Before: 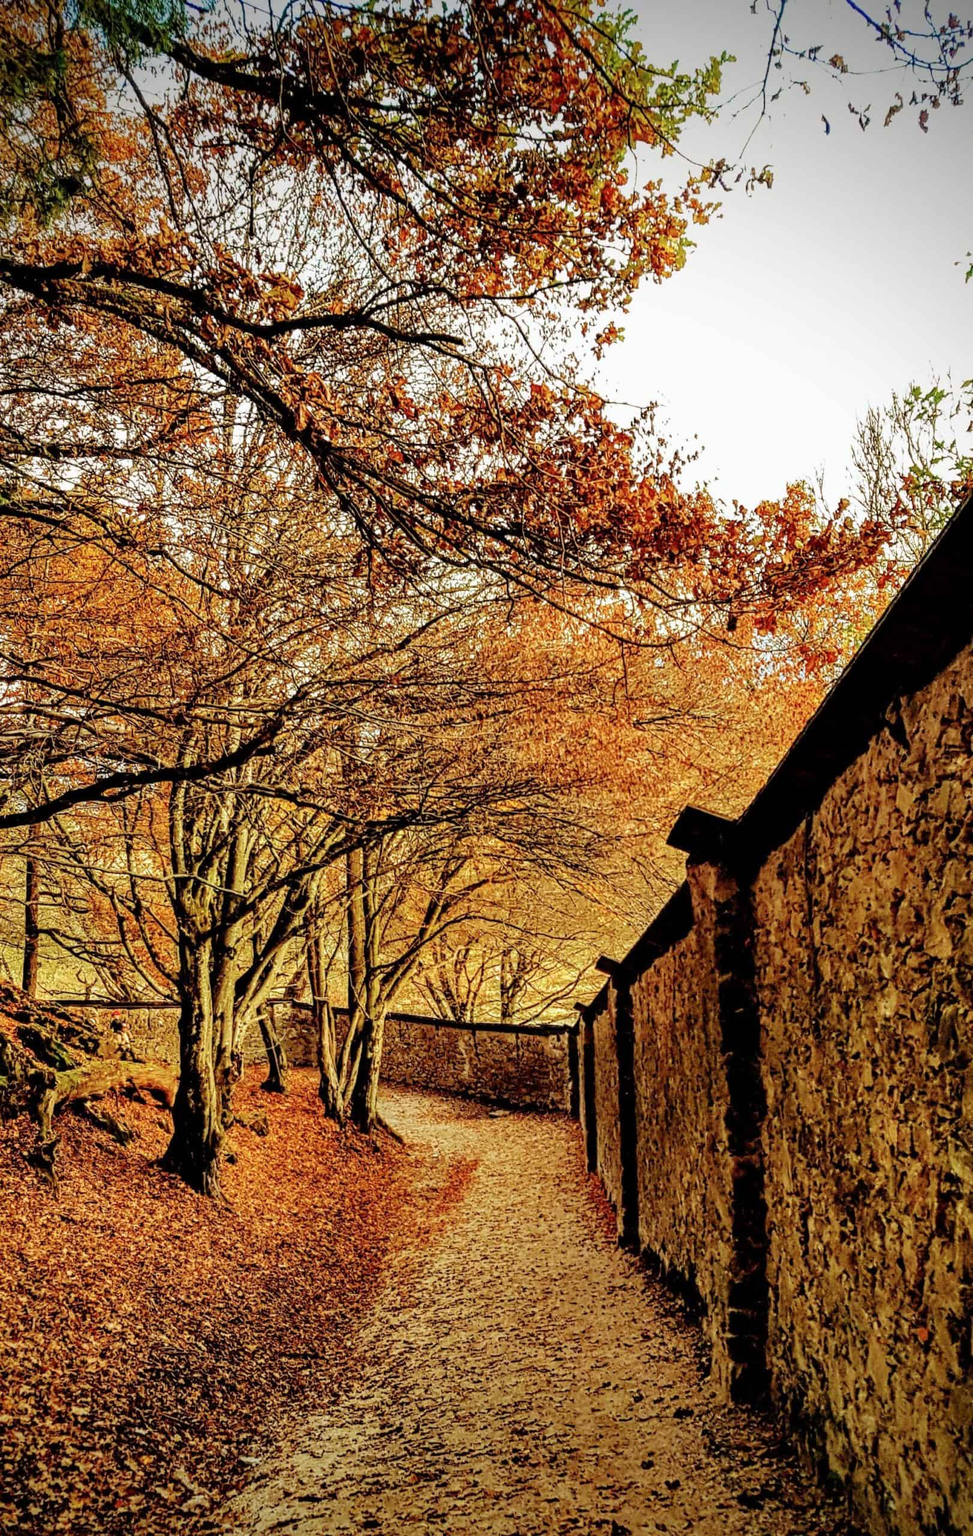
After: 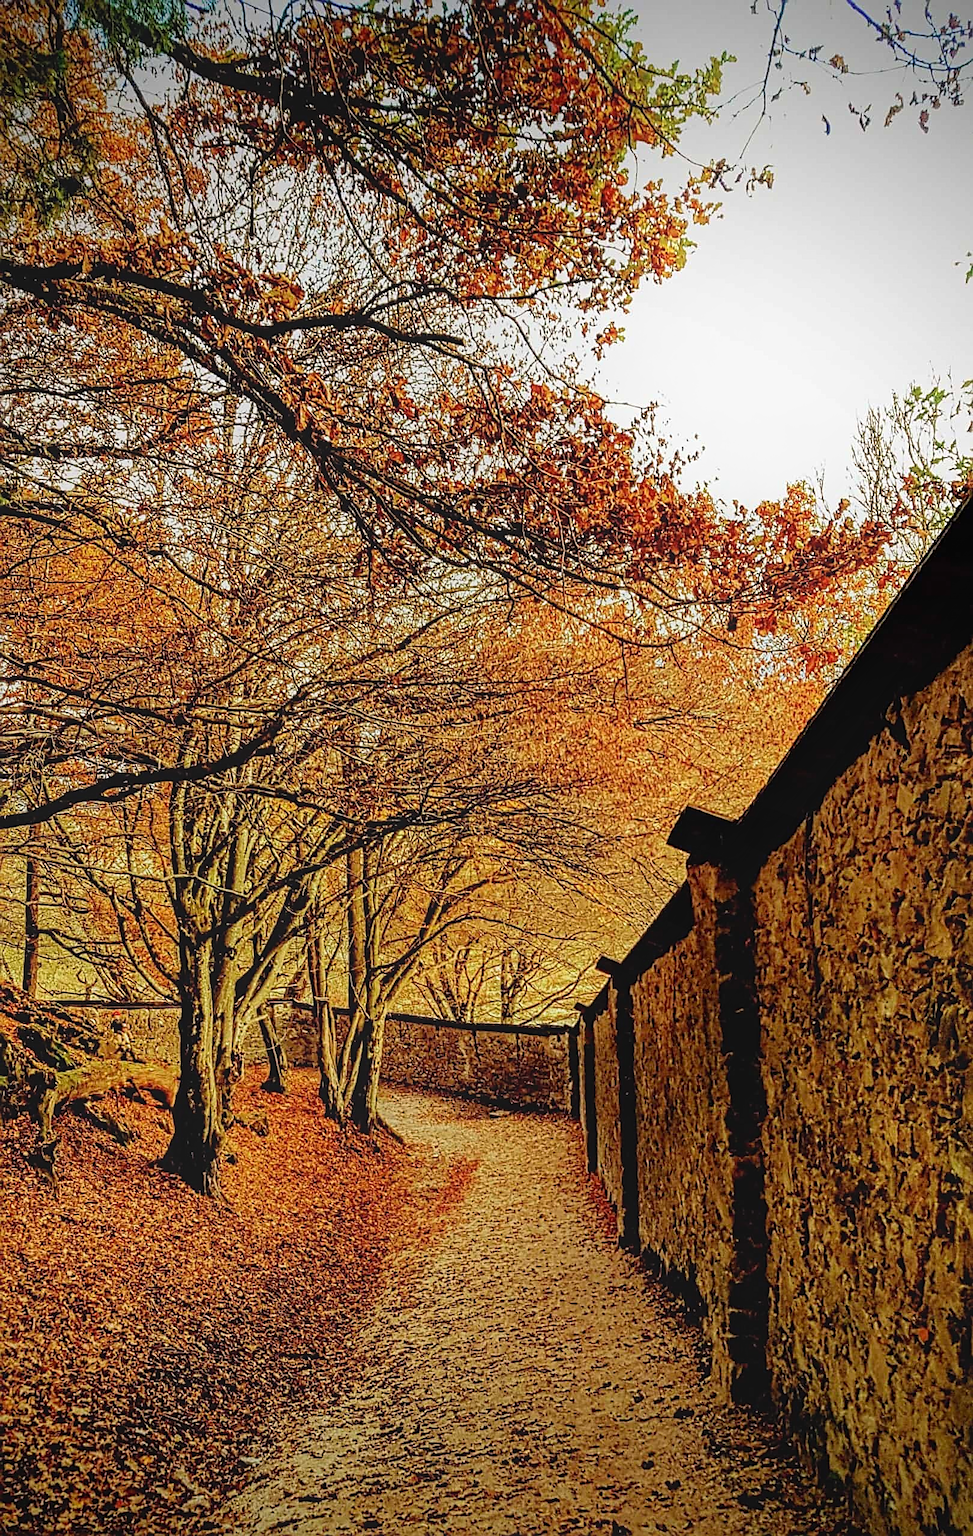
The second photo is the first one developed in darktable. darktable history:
sharpen: on, module defaults
contrast equalizer: octaves 7, y [[0.439, 0.44, 0.442, 0.457, 0.493, 0.498], [0.5 ×6], [0.5 ×6], [0 ×6], [0 ×6]]
